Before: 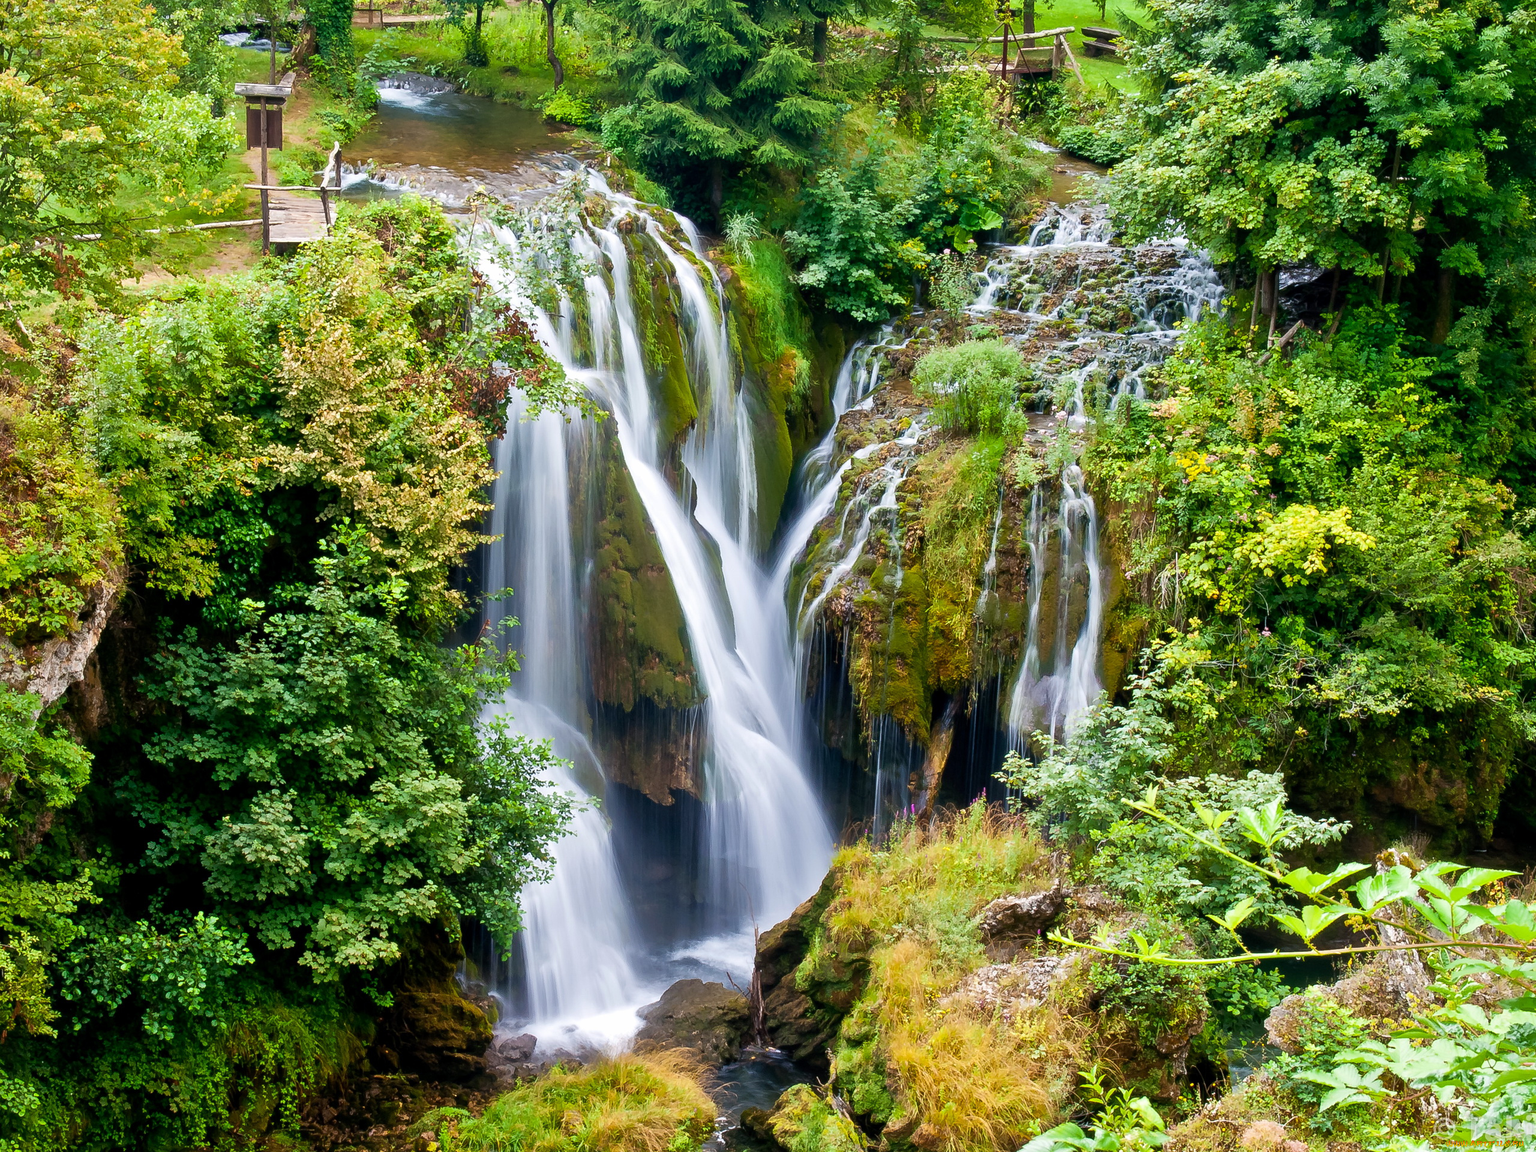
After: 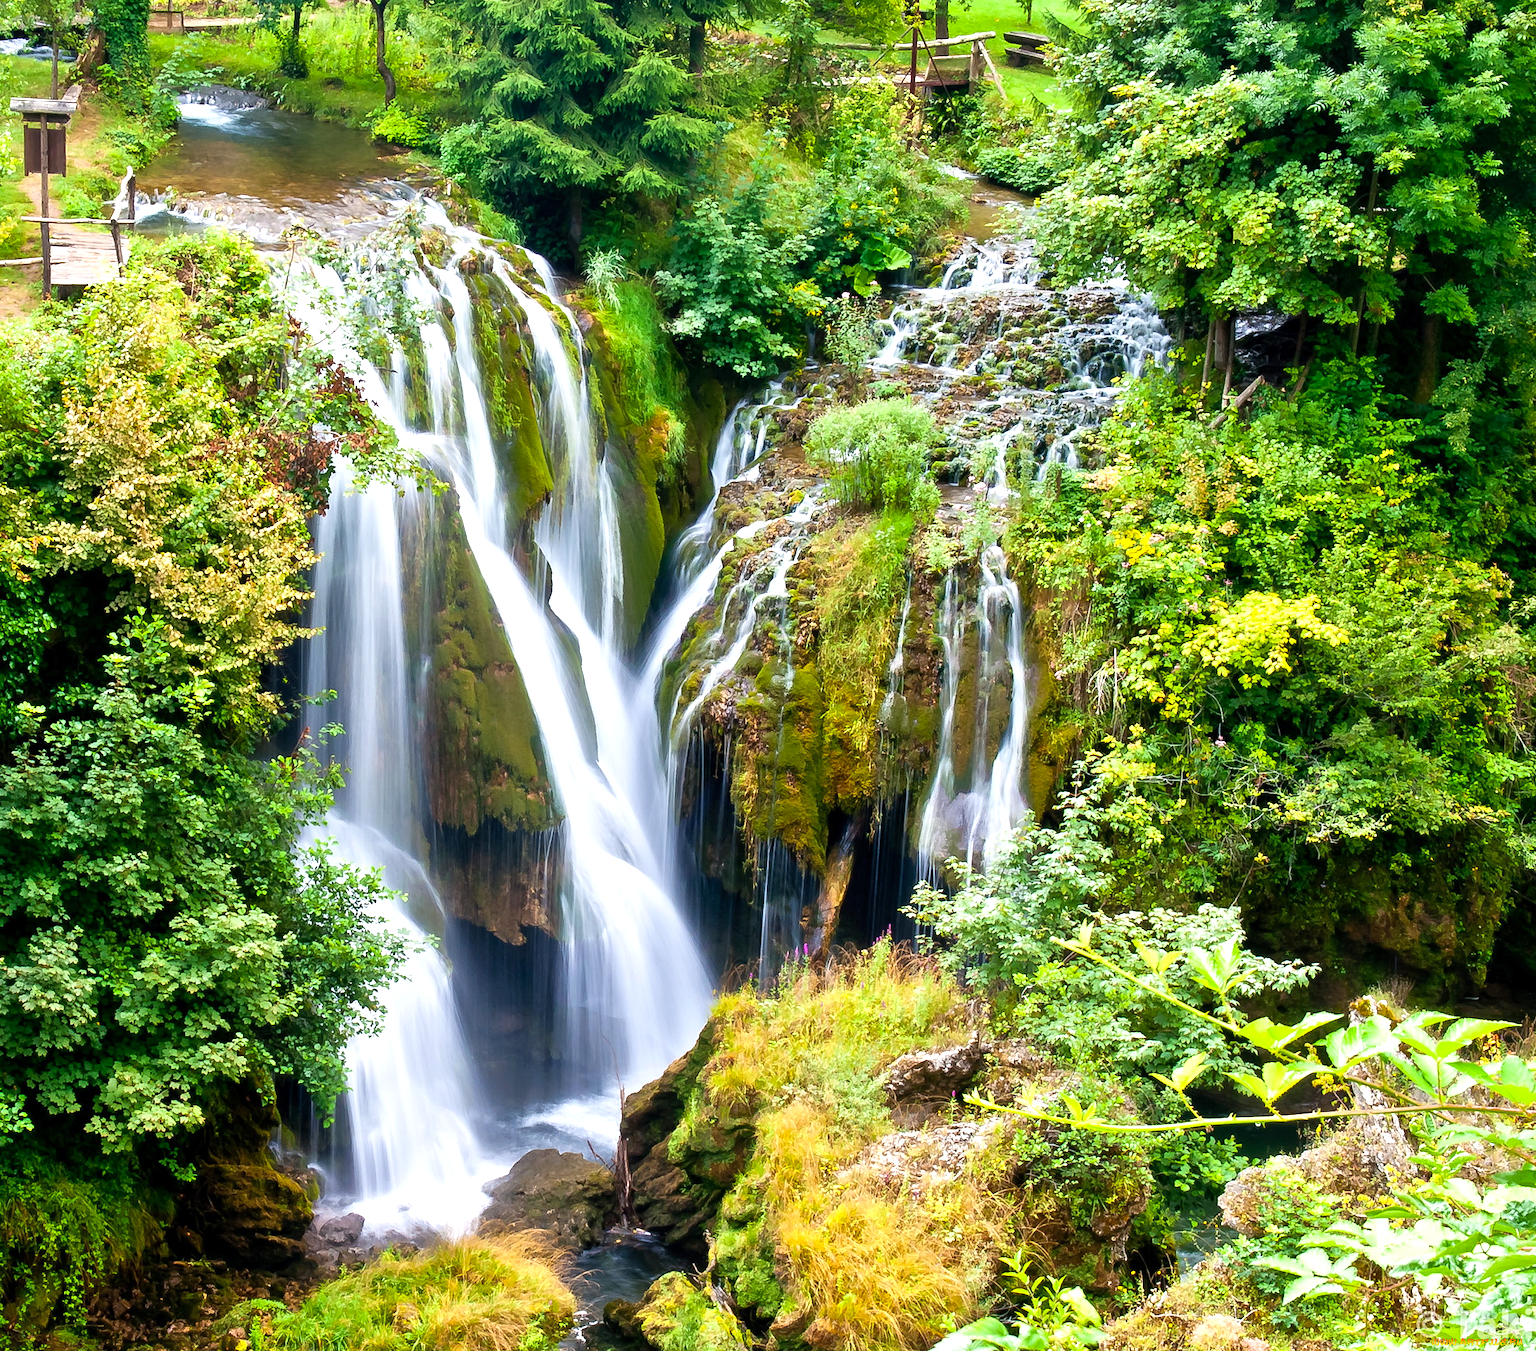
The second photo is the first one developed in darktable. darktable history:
crop and rotate: left 14.756%
levels: levels [0, 0.43, 0.859]
